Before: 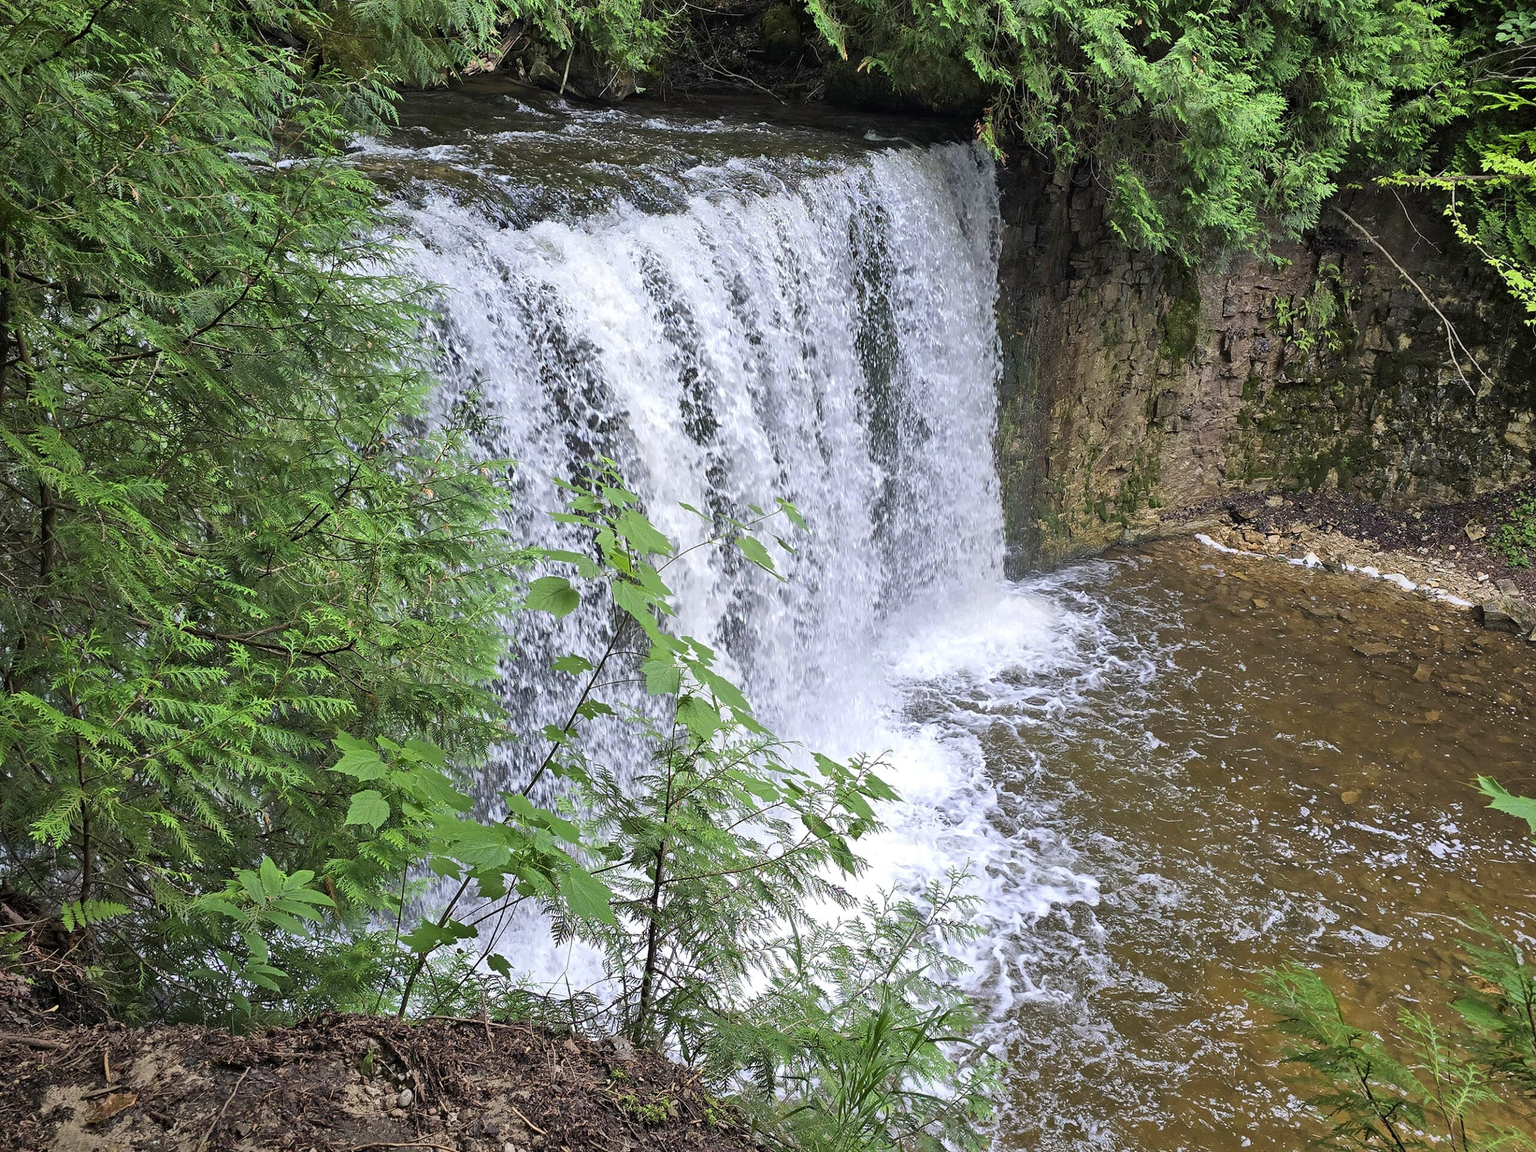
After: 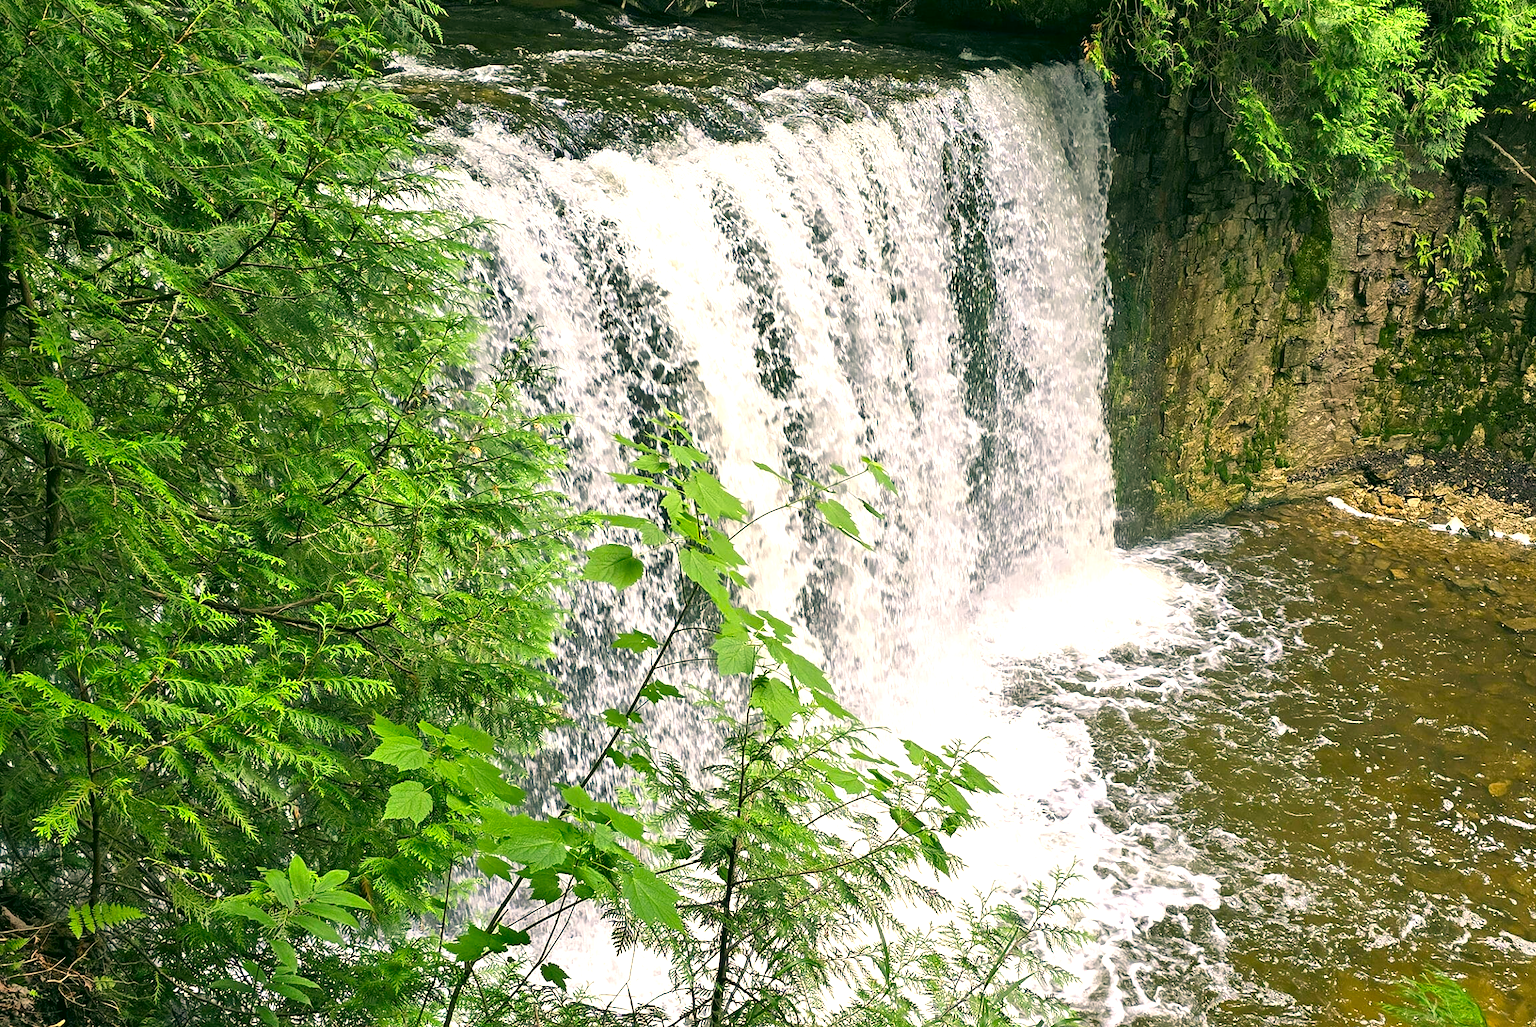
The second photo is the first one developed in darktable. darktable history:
color correction: highlights a* 4.94, highlights b* 24.23, shadows a* -15.7, shadows b* 4.05
crop: top 7.528%, right 9.851%, bottom 12.074%
exposure: black level correction 0, exposure 0.702 EV, compensate exposure bias true, compensate highlight preservation false
contrast brightness saturation: brightness -0.099
